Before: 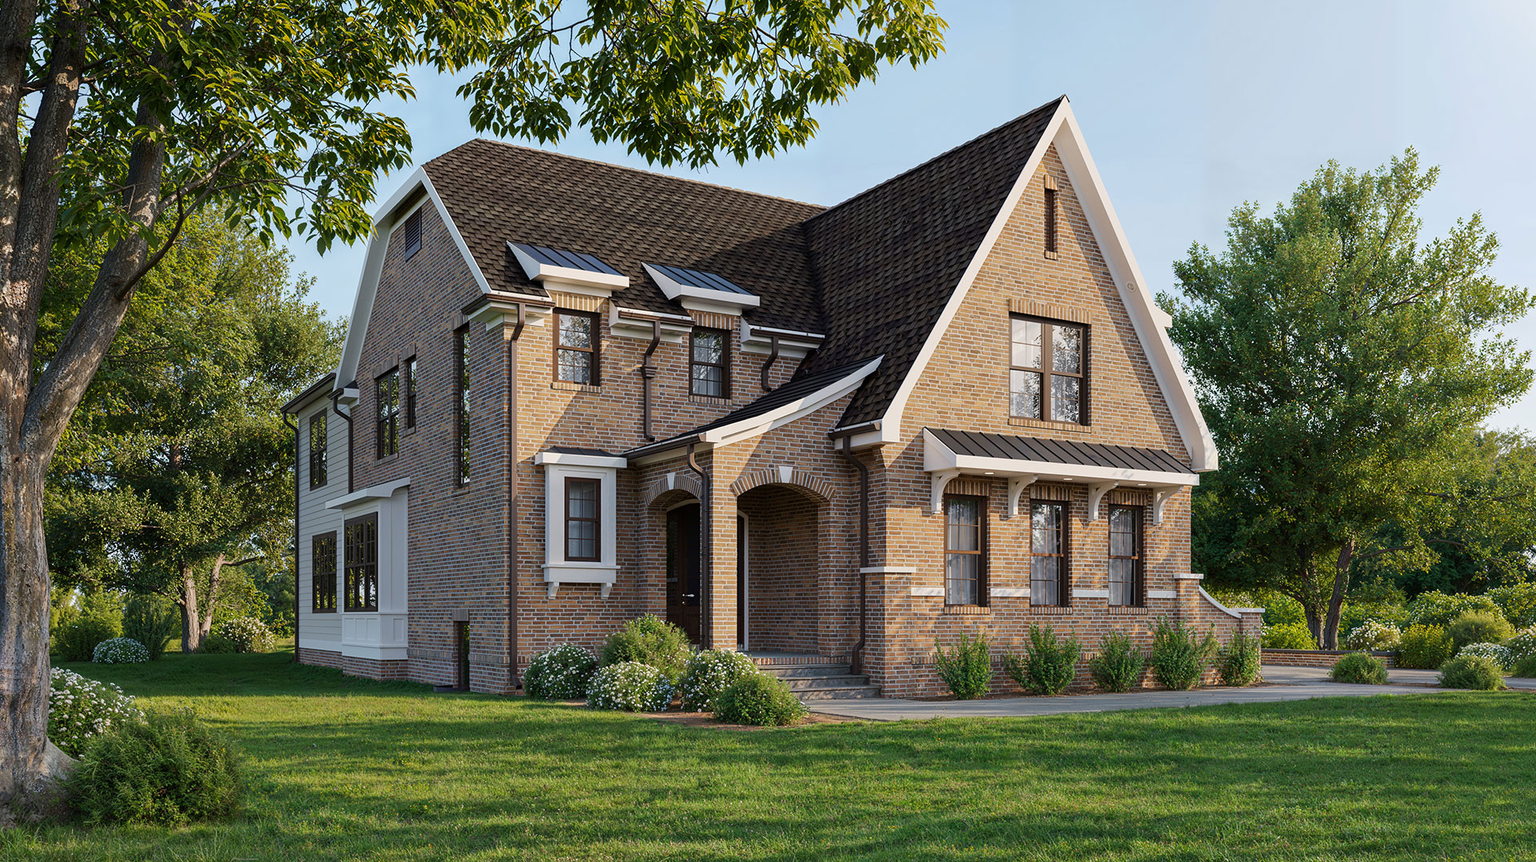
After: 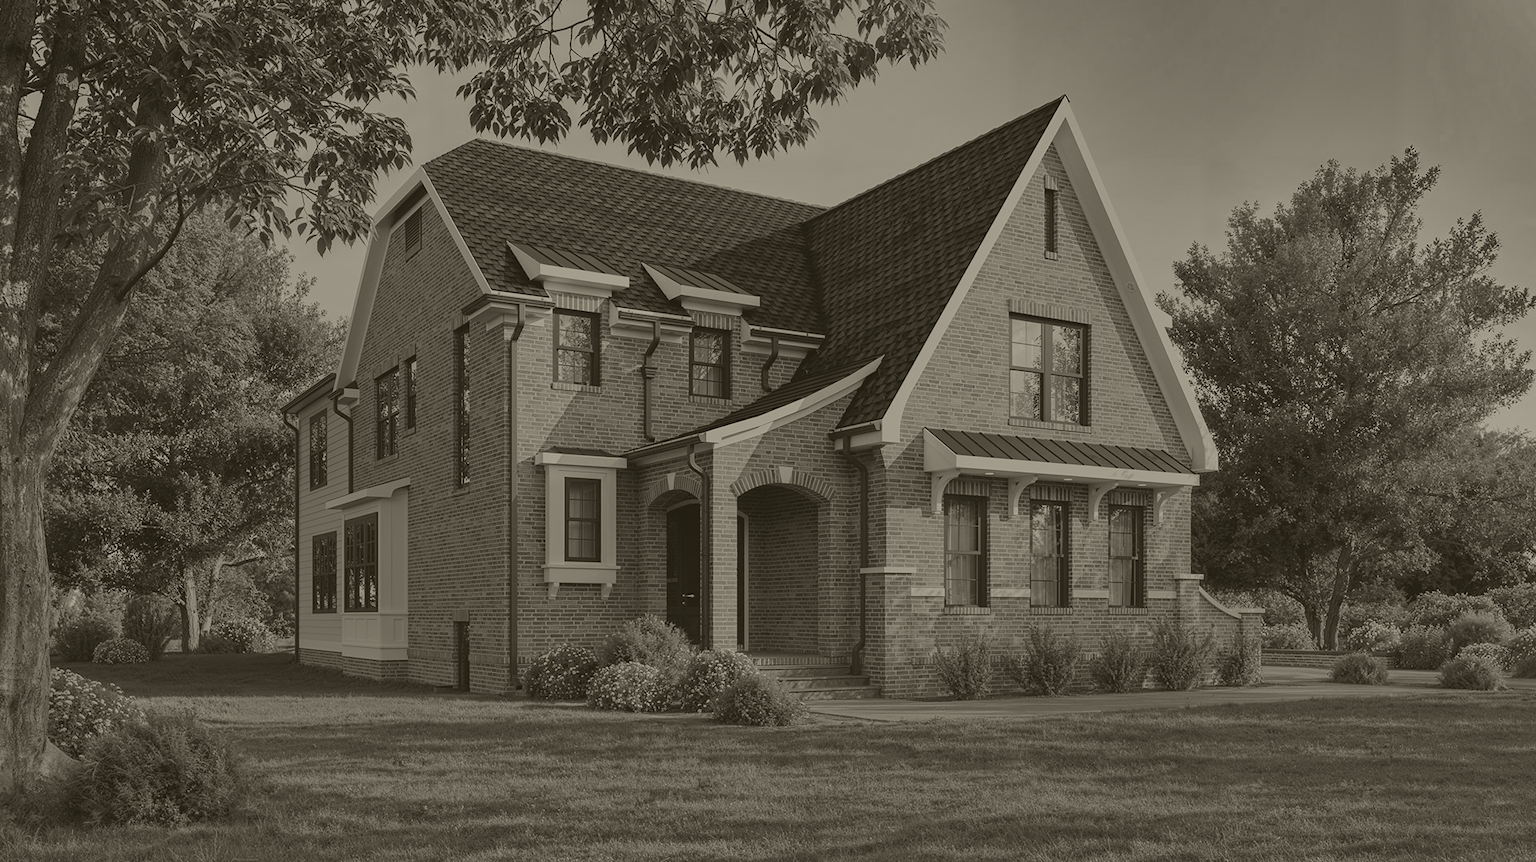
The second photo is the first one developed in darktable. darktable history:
color correction: highlights b* 3
velvia: strength 15%
color contrast: green-magenta contrast 1.69, blue-yellow contrast 1.49
colorize: hue 41.44°, saturation 22%, source mix 60%, lightness 10.61%
shadows and highlights: shadows 24.5, highlights -78.15, soften with gaussian
